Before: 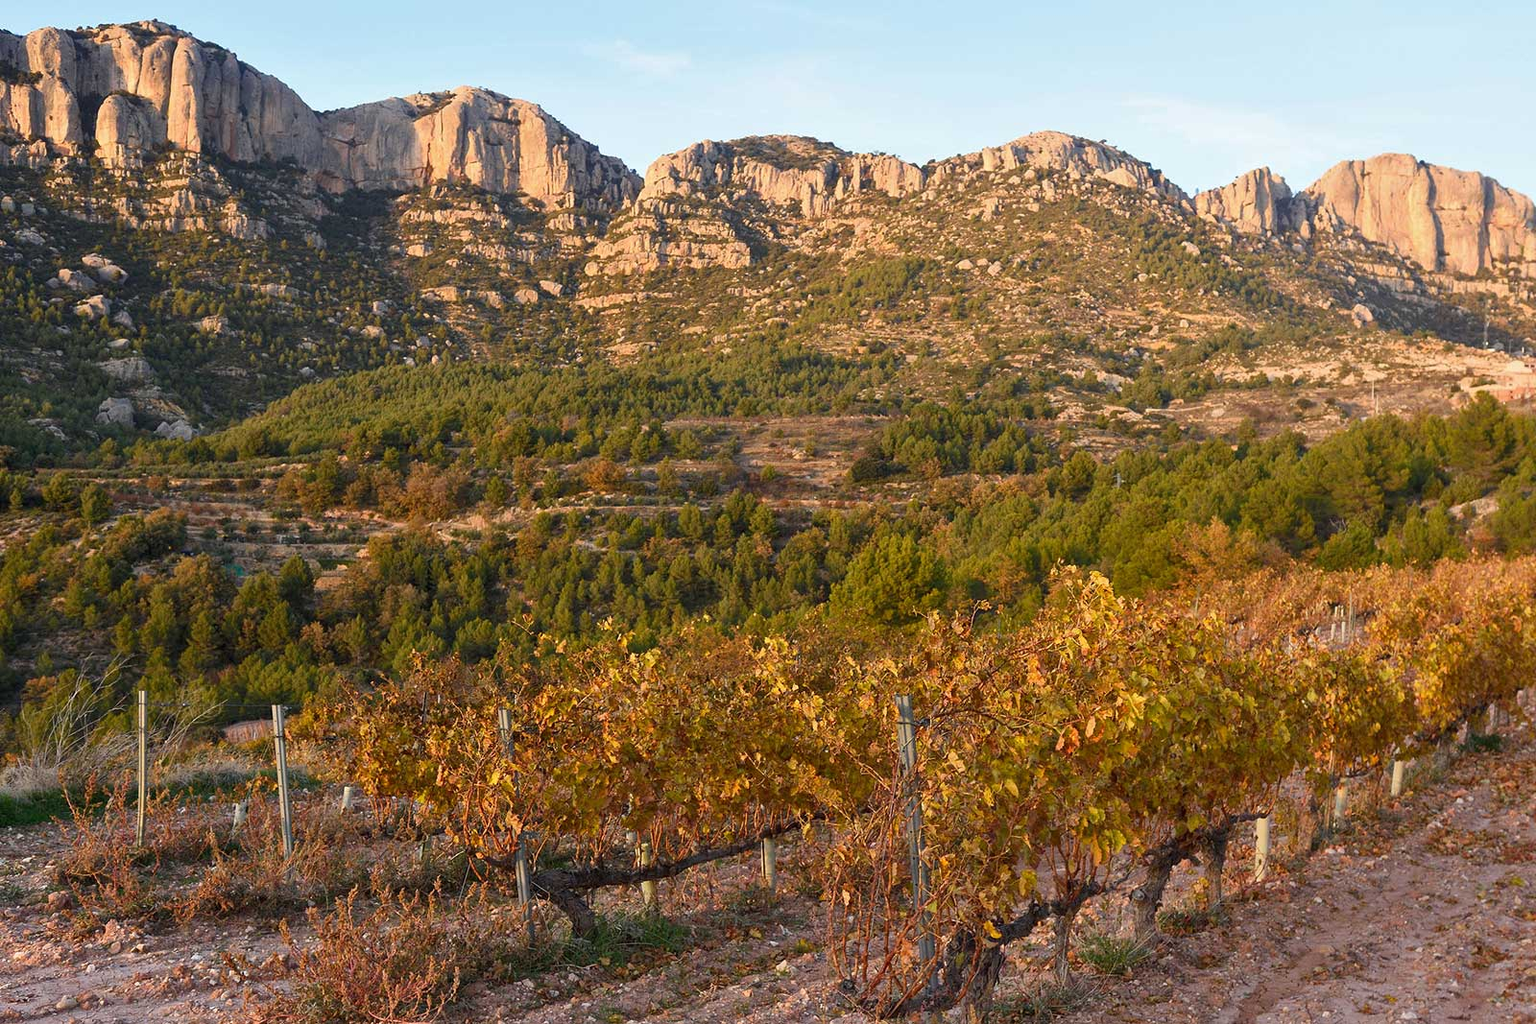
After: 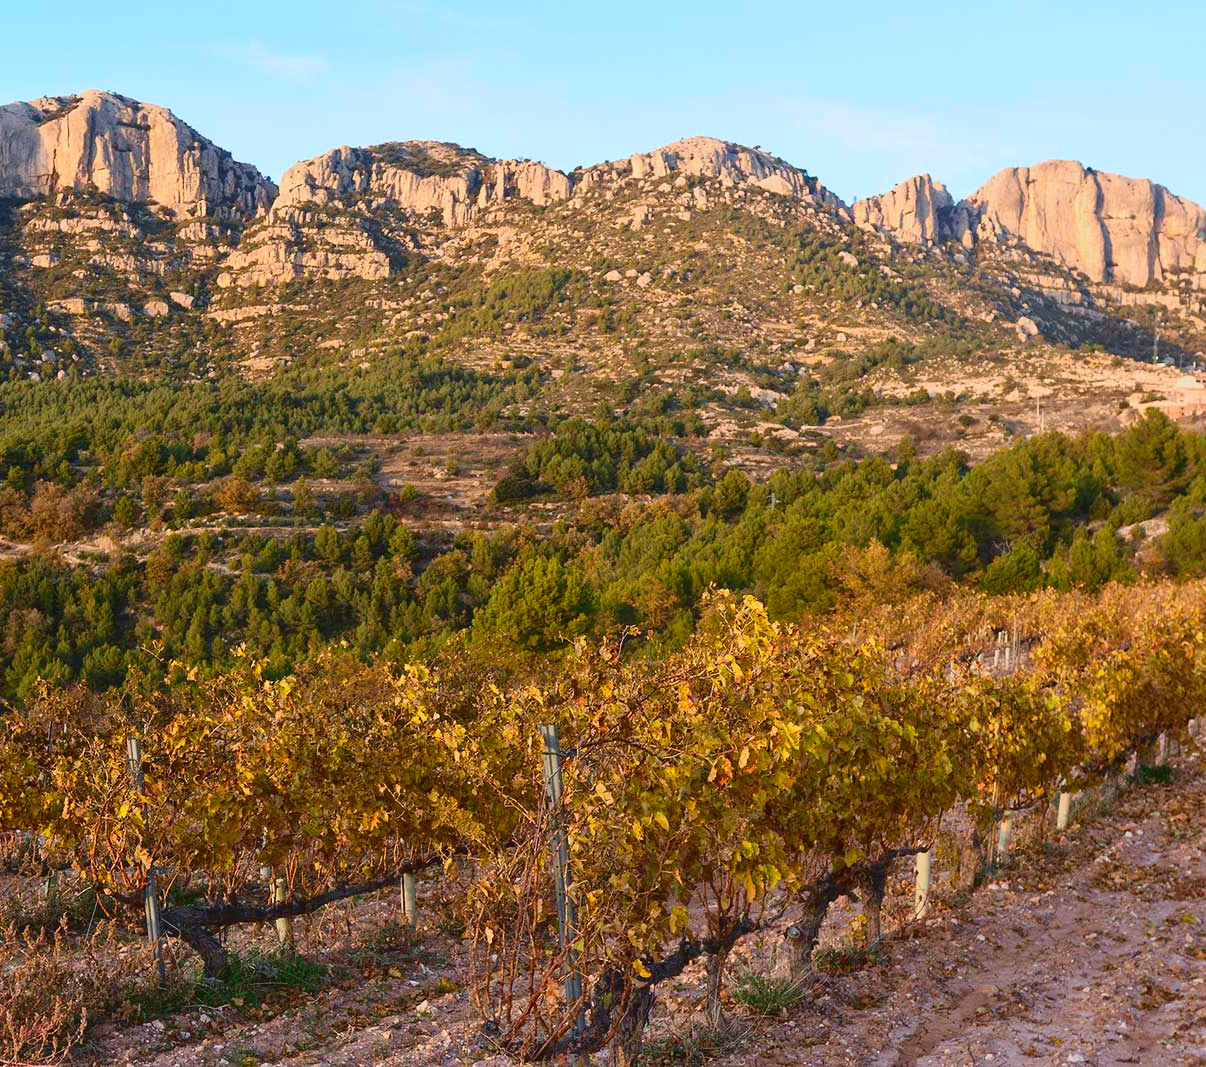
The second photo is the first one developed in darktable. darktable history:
tone curve: curves: ch0 [(0, 0.047) (0.15, 0.127) (0.46, 0.466) (0.751, 0.788) (1, 0.961)]; ch1 [(0, 0) (0.43, 0.408) (0.476, 0.469) (0.505, 0.501) (0.553, 0.557) (0.592, 0.58) (0.631, 0.625) (1, 1)]; ch2 [(0, 0) (0.505, 0.495) (0.55, 0.557) (0.583, 0.573) (1, 1)], color space Lab, independent channels, preserve colors none
crop and rotate: left 24.6%
color balance rgb: perceptual saturation grading › global saturation 10%, global vibrance 20%
white balance: red 0.98, blue 1.034
